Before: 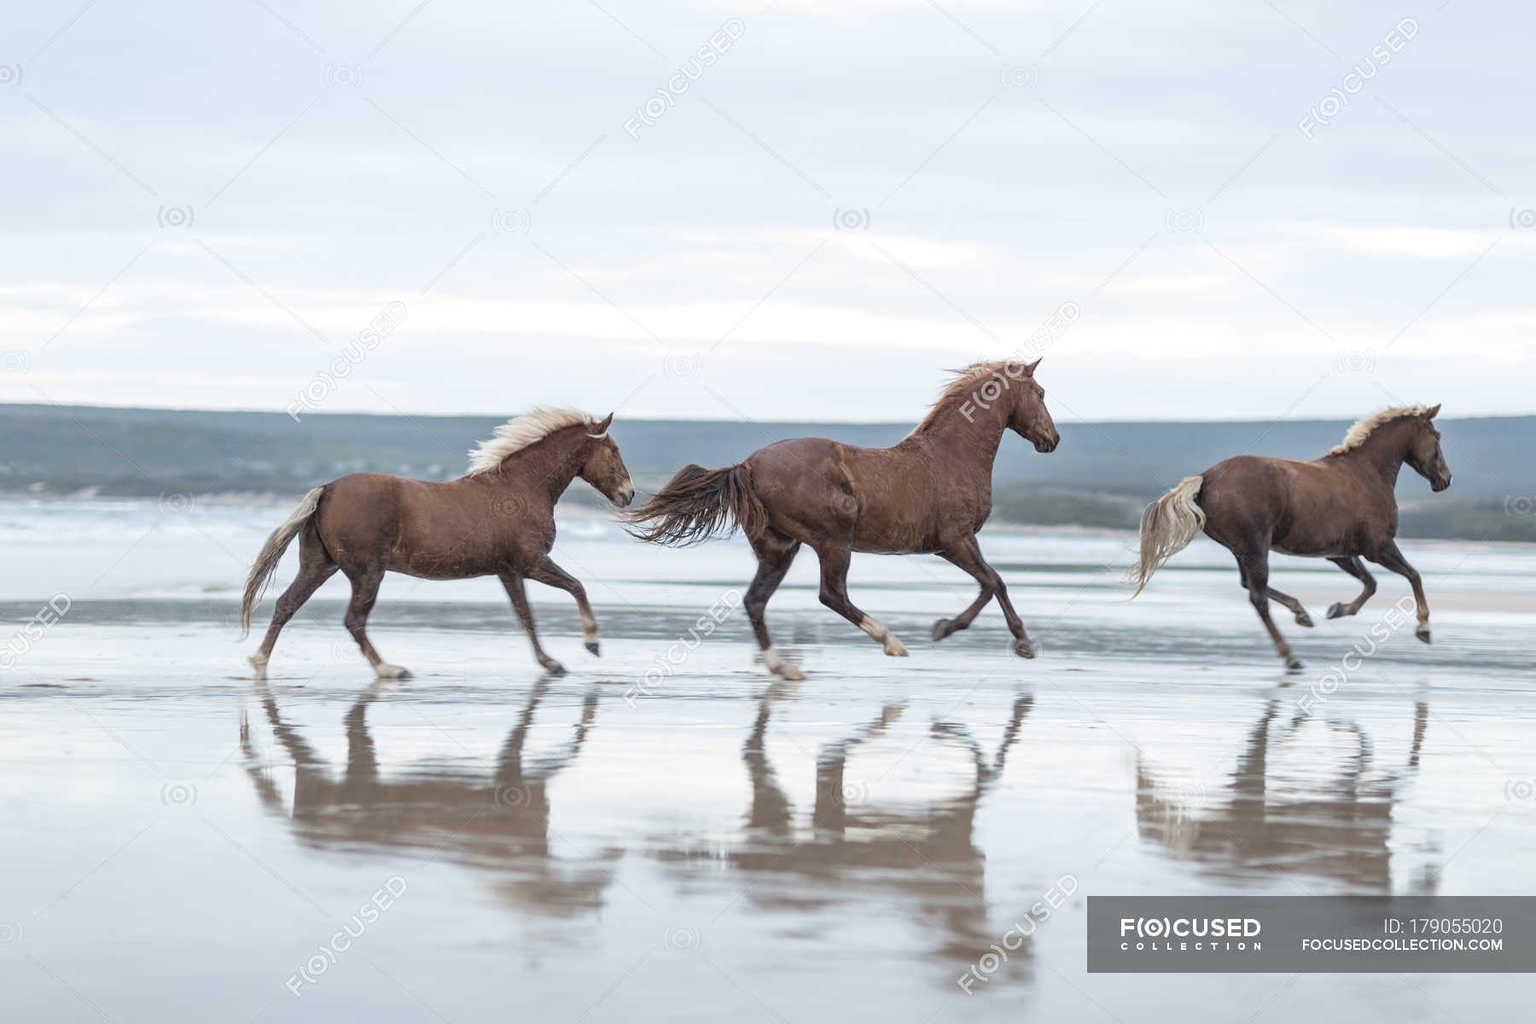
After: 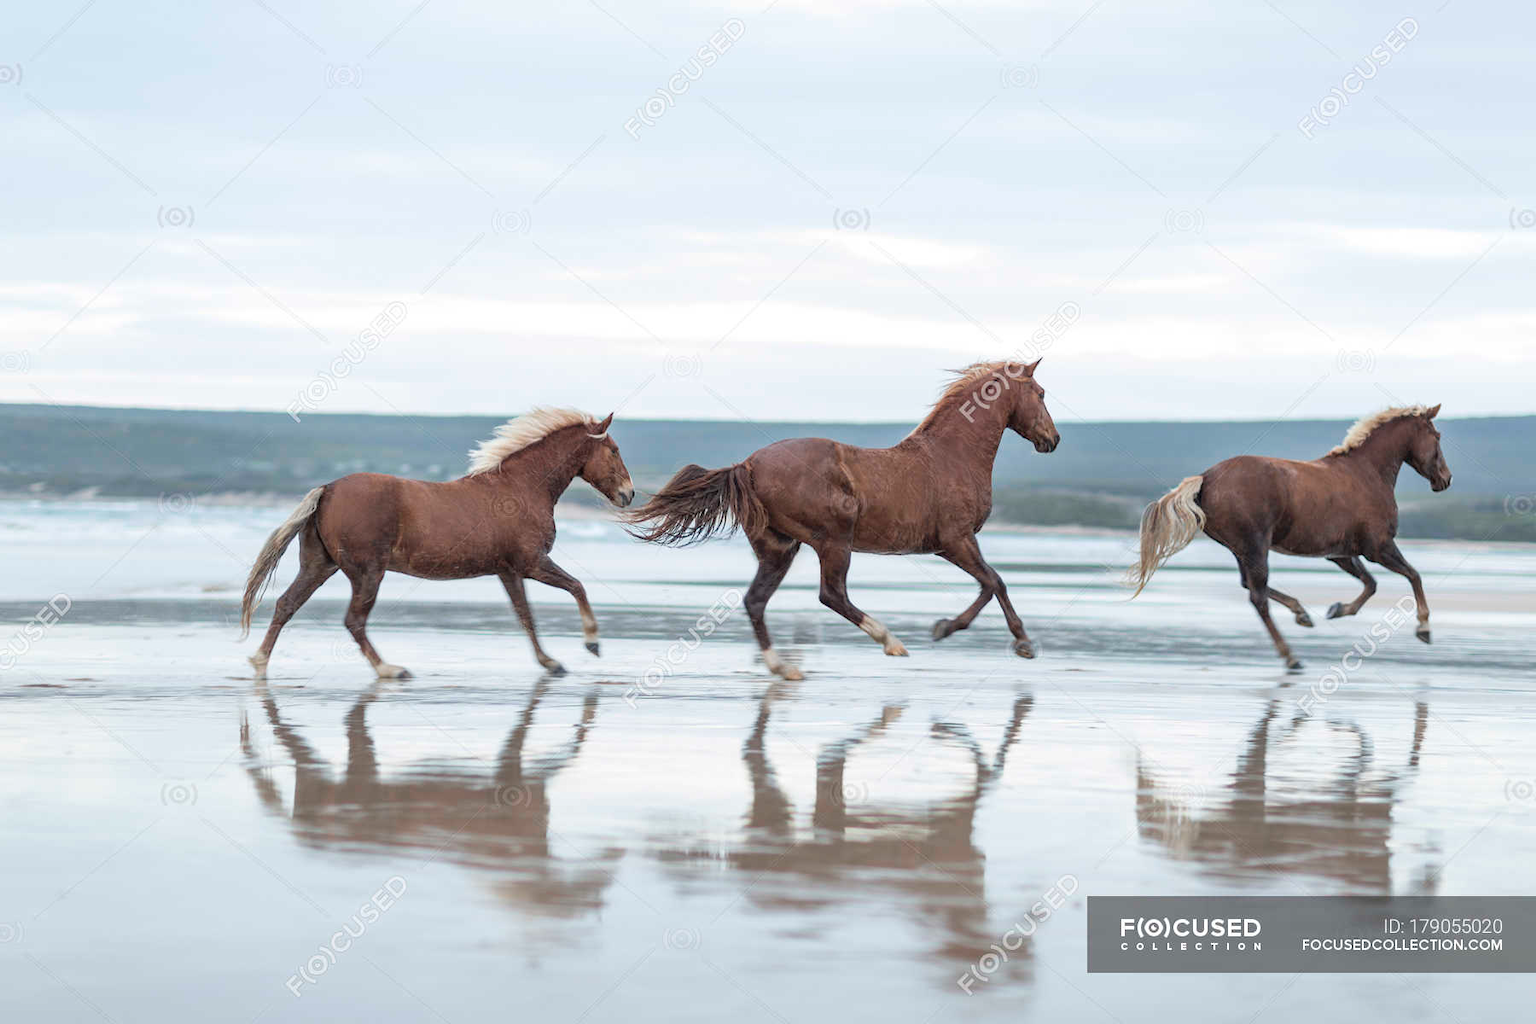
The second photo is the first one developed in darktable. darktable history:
exposure: compensate exposure bias true, compensate highlight preservation false
color calibration: illuminant same as pipeline (D50), adaptation XYZ, x 0.346, y 0.358, temperature 5015.94 K
